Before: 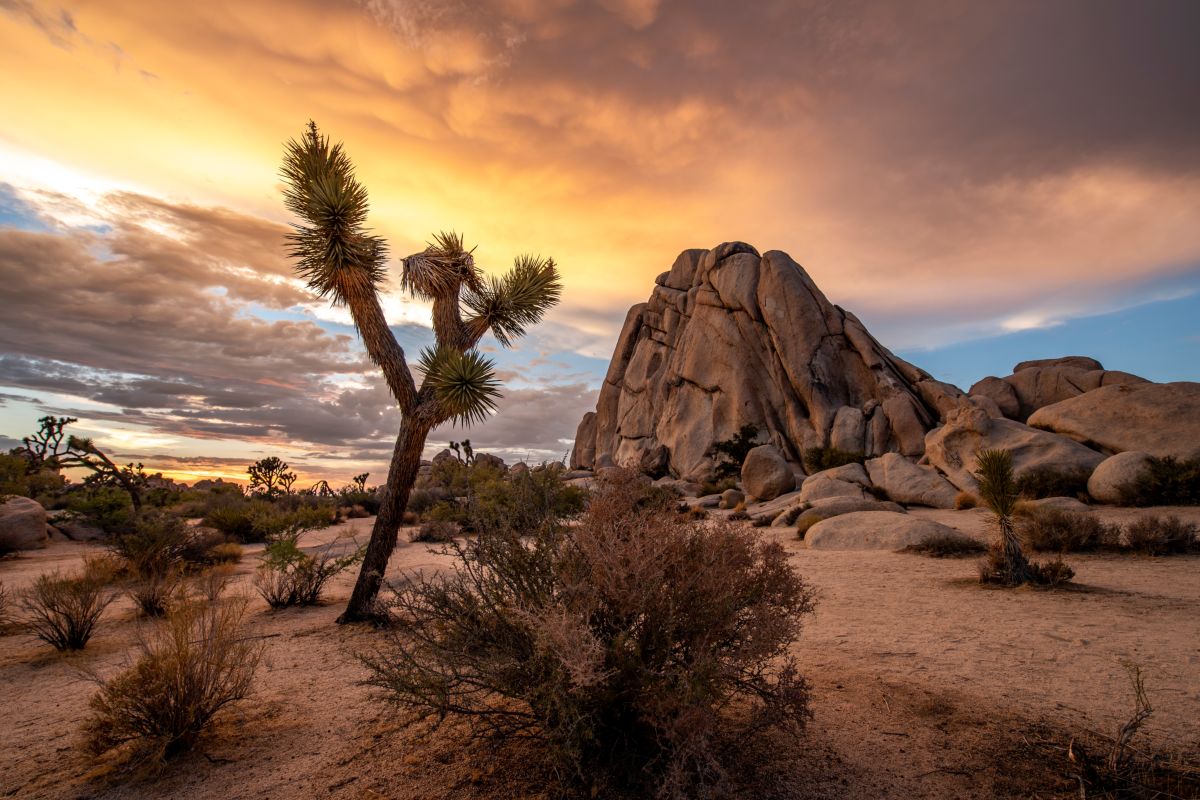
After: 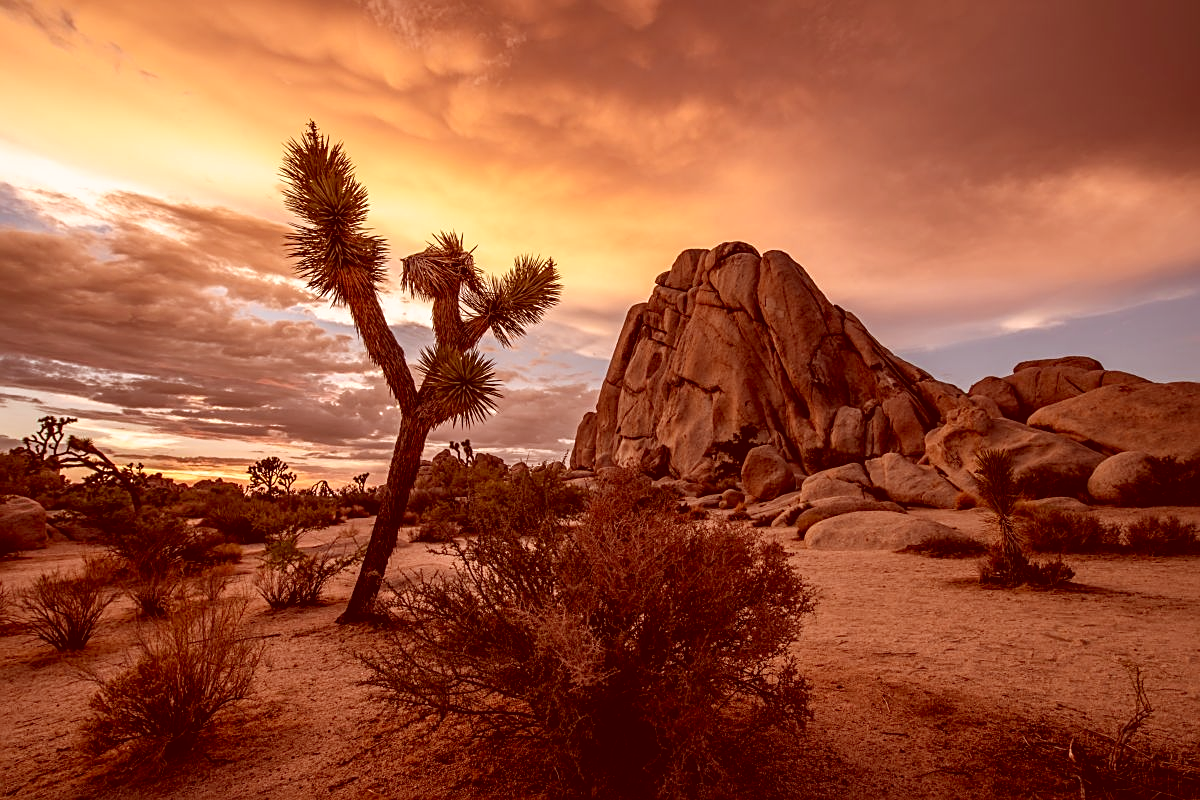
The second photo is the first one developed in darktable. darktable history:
sharpen: on, module defaults
levels: mode automatic
color correction: highlights a* 9.38, highlights b* 9.01, shadows a* 39.4, shadows b* 39.28, saturation 0.769
